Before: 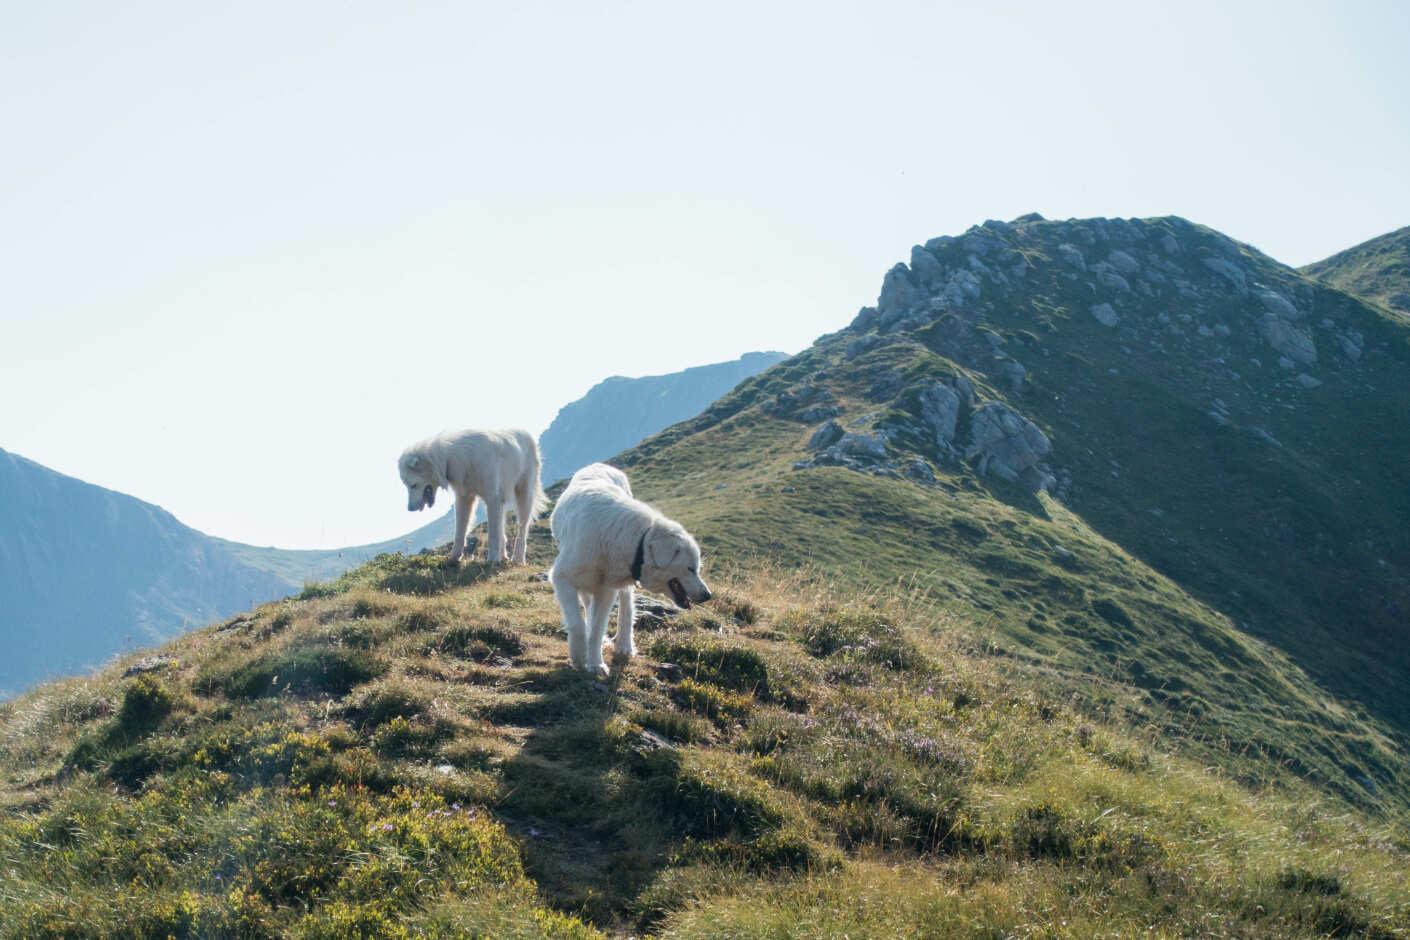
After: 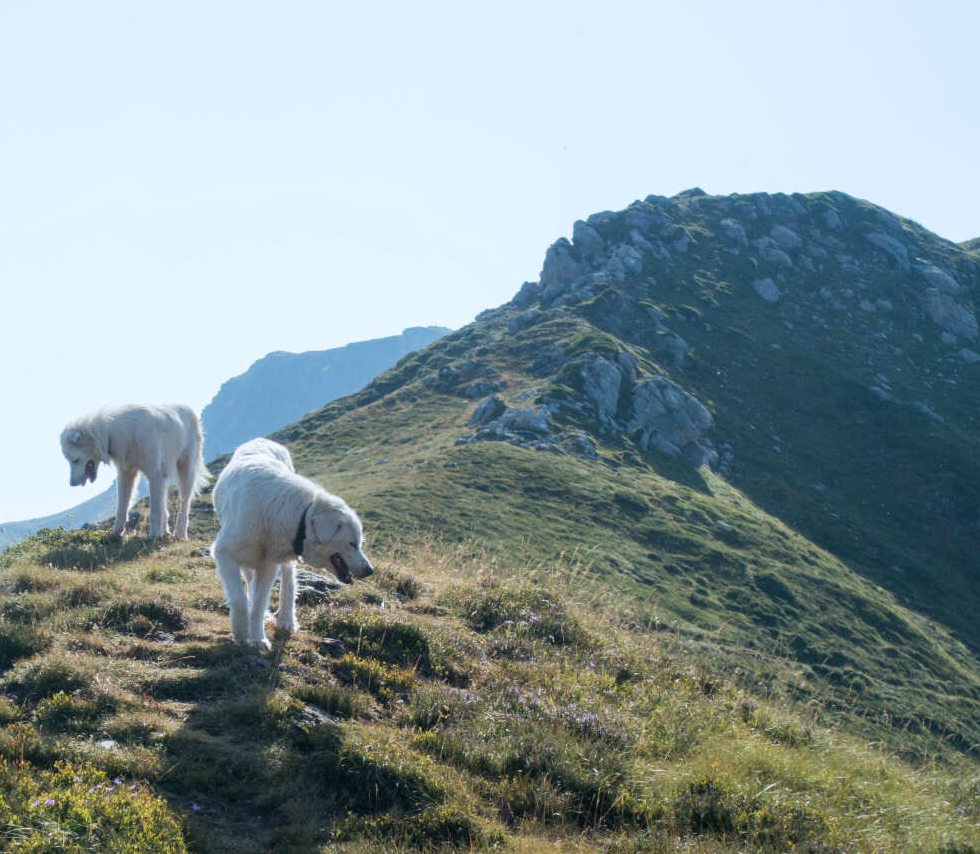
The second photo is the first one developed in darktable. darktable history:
white balance: red 0.967, blue 1.049
crop and rotate: left 24.034%, top 2.838%, right 6.406%, bottom 6.299%
